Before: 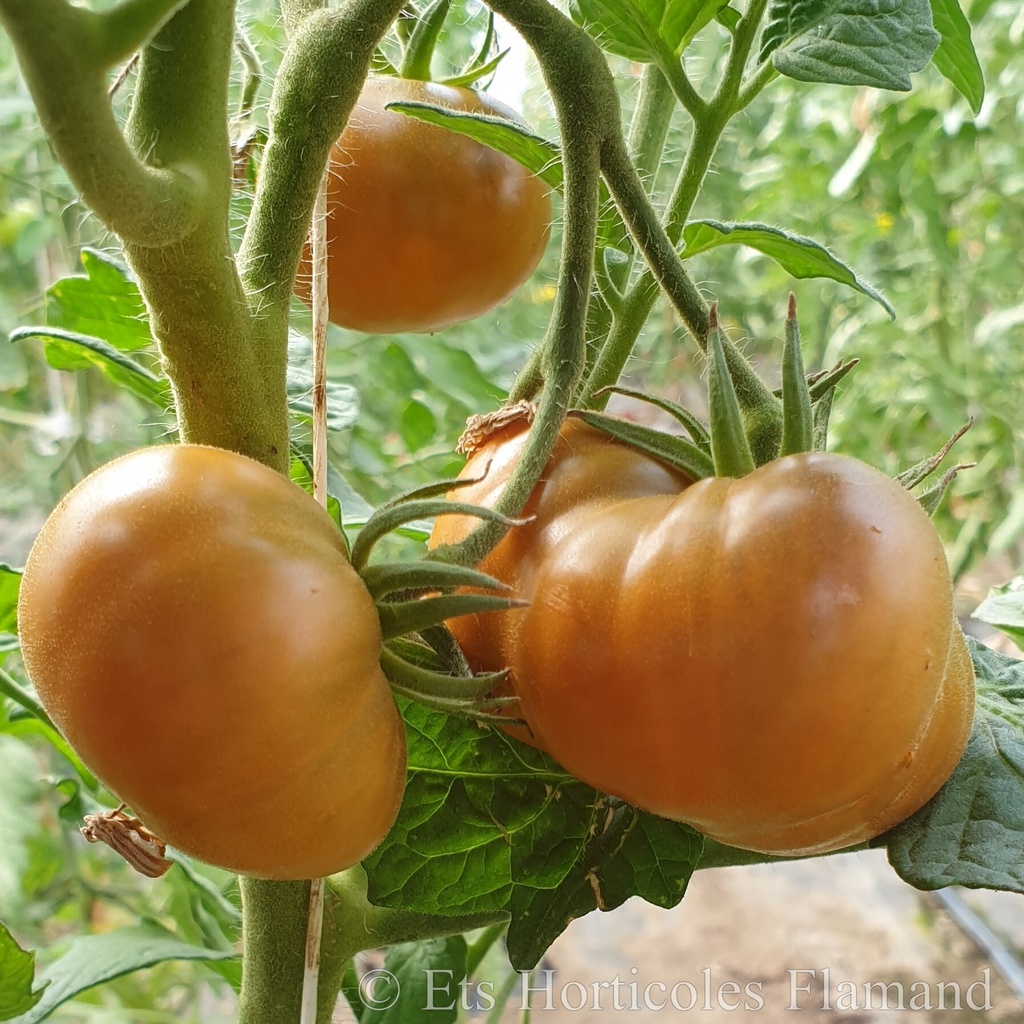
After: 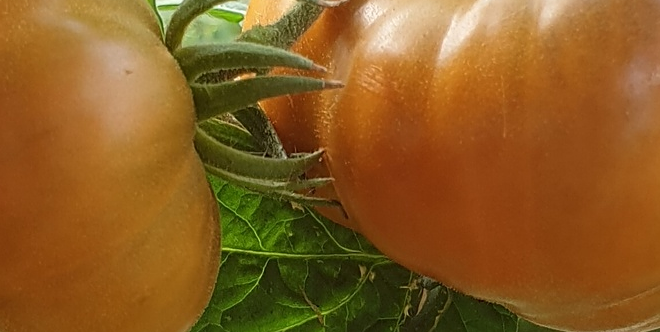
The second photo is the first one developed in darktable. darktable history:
crop: left 18.201%, top 50.746%, right 17.303%, bottom 16.792%
sharpen: amount 0.477
